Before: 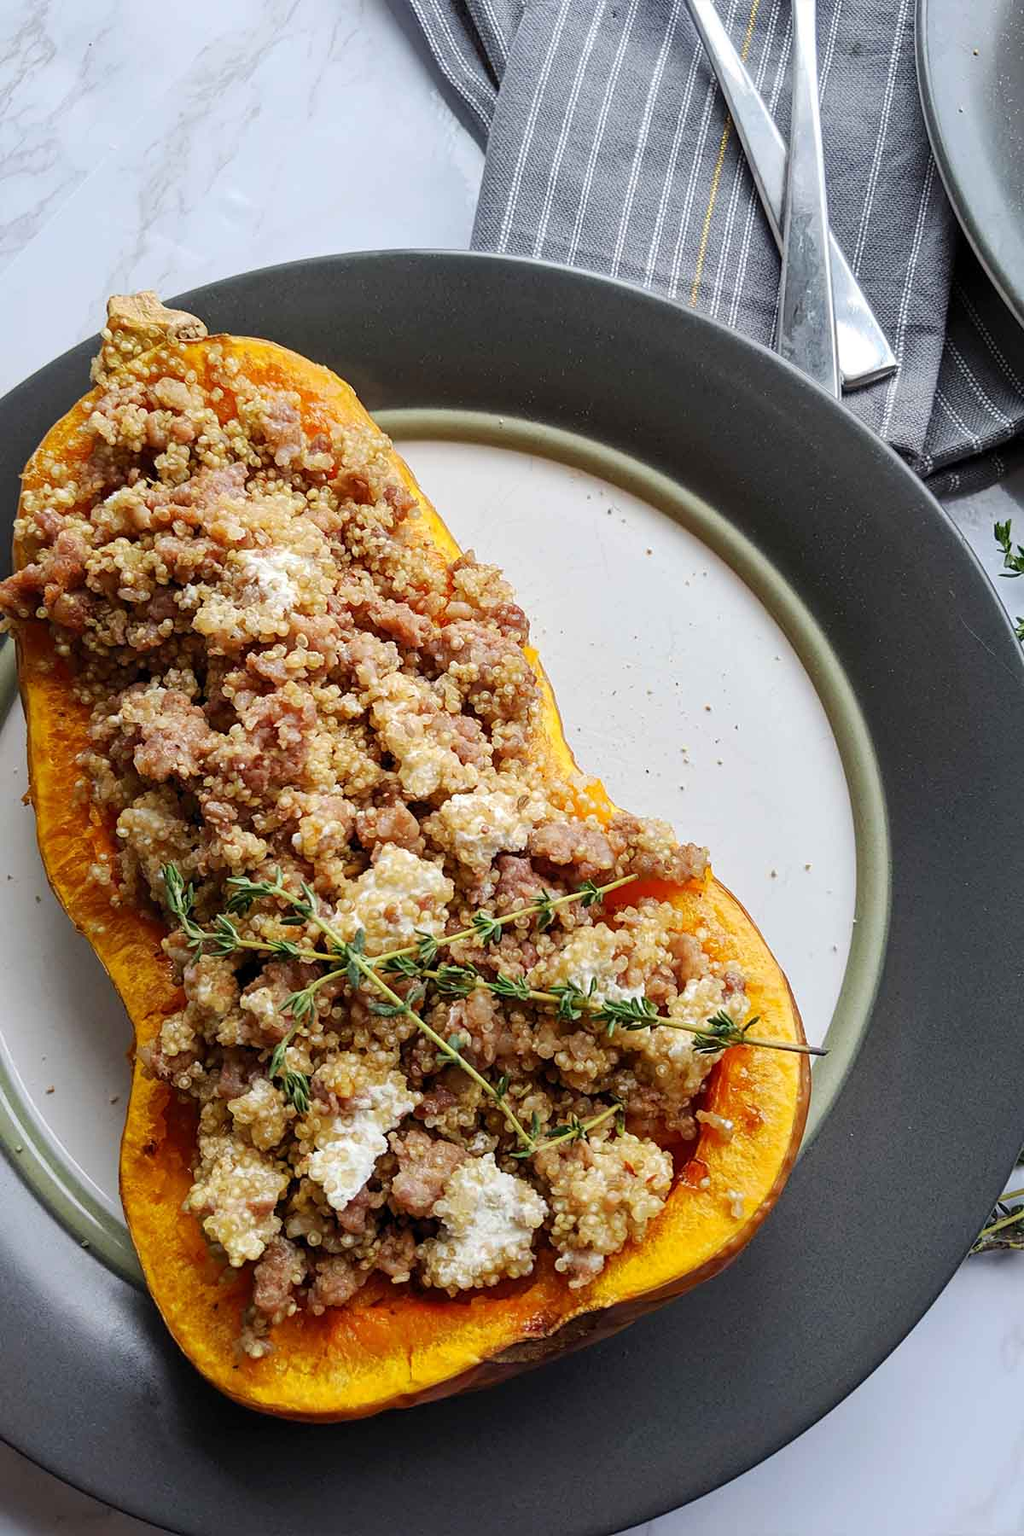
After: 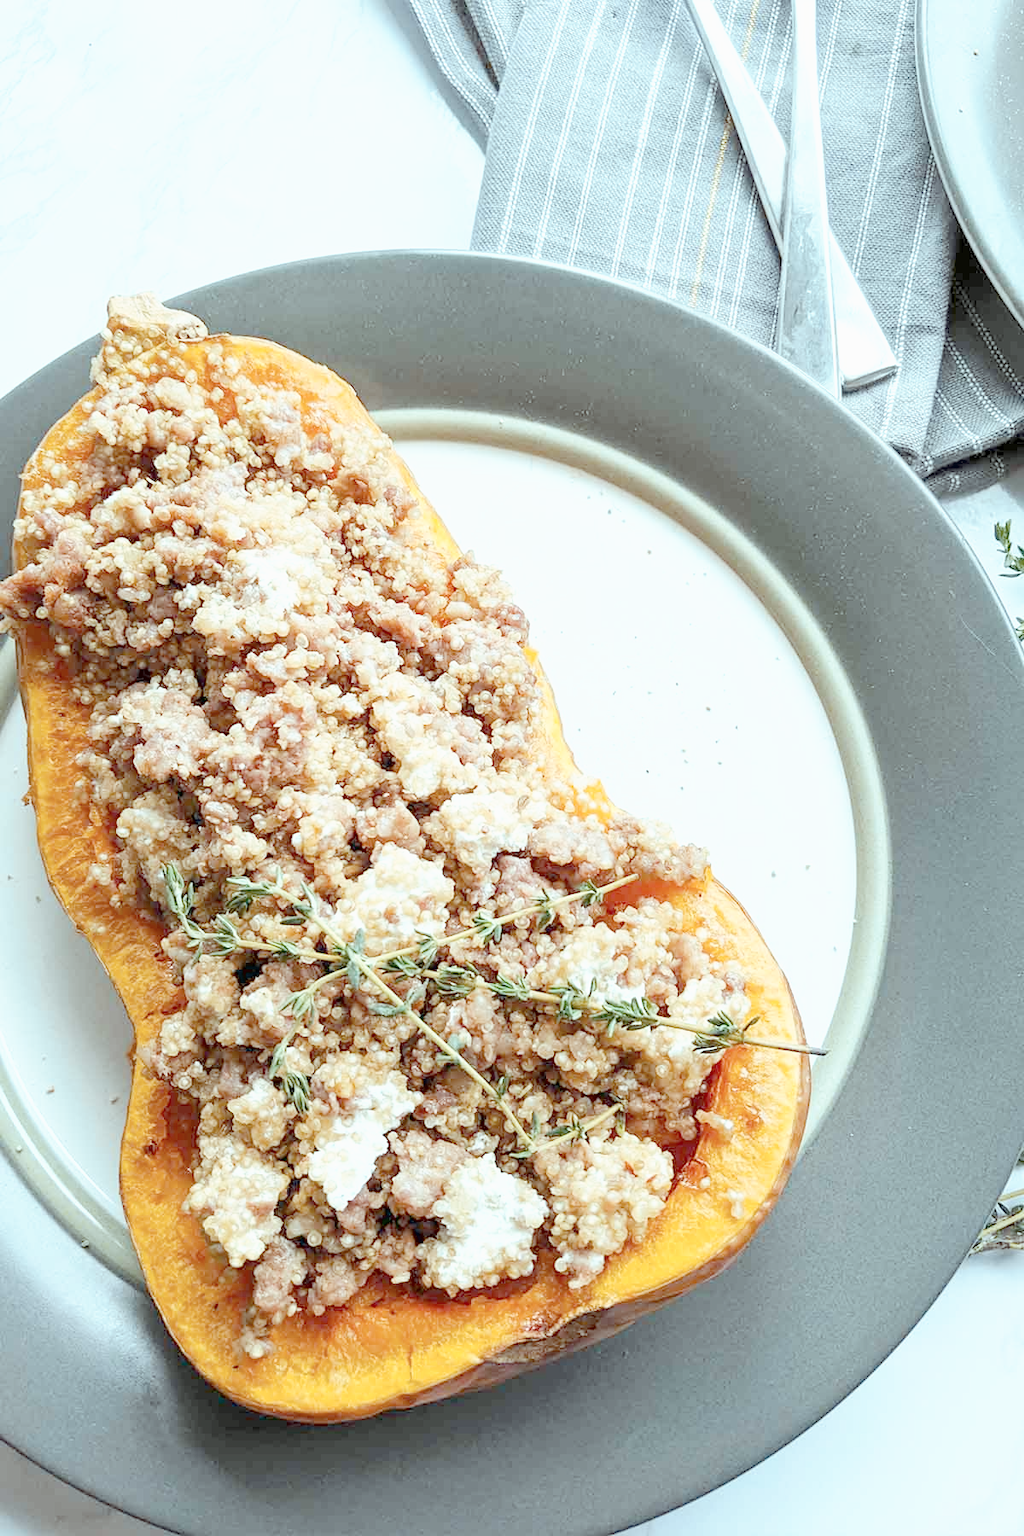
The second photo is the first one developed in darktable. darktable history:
tone curve: curves: ch0 [(0, 0) (0.003, 0.002) (0.011, 0.009) (0.025, 0.021) (0.044, 0.037) (0.069, 0.058) (0.1, 0.083) (0.136, 0.122) (0.177, 0.165) (0.224, 0.216) (0.277, 0.277) (0.335, 0.344) (0.399, 0.418) (0.468, 0.499) (0.543, 0.586) (0.623, 0.679) (0.709, 0.779) (0.801, 0.877) (0.898, 0.977) (1, 1)], preserve colors none
color look up table: target L [88.35, 79.37, 67.91, 63.47, 52.11, 37.34, 198.03, 92.36, 90.31, 77.66, 74.2, 80.15, 68.15, 67.08, 66.85, 59.32, 52.97, 55.94, 52, 41.59, 33.15, 85.83, 80.71, 80.59, 74.83, 68, 58.13, 55.32, 55.86, 56.21, 49.24, 39.44, 29.35, 25.72, 27.12, 20.85, 17.67, 13.76, 11.77, 81.36, 81.87, 80.84, 80.93, 81.09, 81.18, 71.65, 65.63, 54.63, 49.88], target a [-7.047, -6.943, -18.18, -44, -37.95, -10.91, 0, -0.001, -8.111, 7.802, 6.766, -3.417, 28.46, 19.76, 9.687, 31.12, 39.48, 34.34, 36, 36.8, 11.69, -7.662, -3.63, -7.204, -6.254, -5.774, -0.327, 30.35, 16.47, -9.484, -2.86, 6.977, -1.276, 12.43, 11.61, -1.176, -0.378, -0.099, -0.291, -8.849, -12.72, -9.136, -8.737, -10.93, -9.939, -31.94, -28.09, -21.21, -9.687], target b [-2.798, -2.958, 40.1, 15.6, 20.29, 16.16, 0.001, 0.005, -2.993, 57.5, 55.01, -2.358, 50.18, 52.57, 10.07, 48.09, 28.44, 4.099, 20.62, 28.41, 14.04, -3.679, -3.012, -2.915, -2.811, -2.004, -18.53, -4.275, -18.82, -38.19, -0.463, -35.93, -0.878, -10.01, -35.64, 0.186, -0.941, 0.003, 1.078, -4.645, -7.38, -5.239, -5.141, -6.009, -8.132, -8.574, -27.24, -25.75, -19.97], num patches 49
